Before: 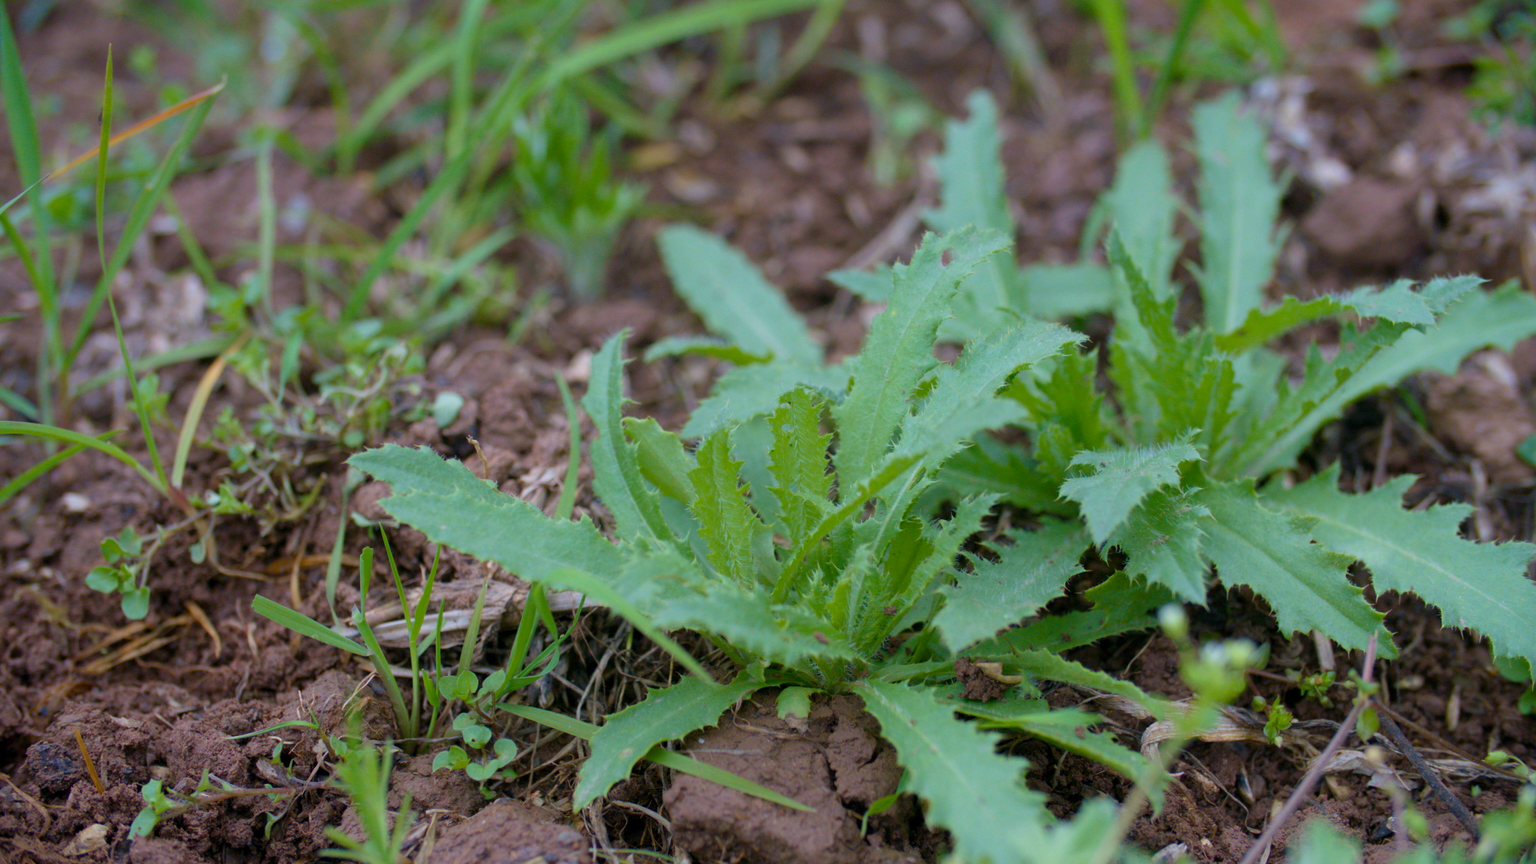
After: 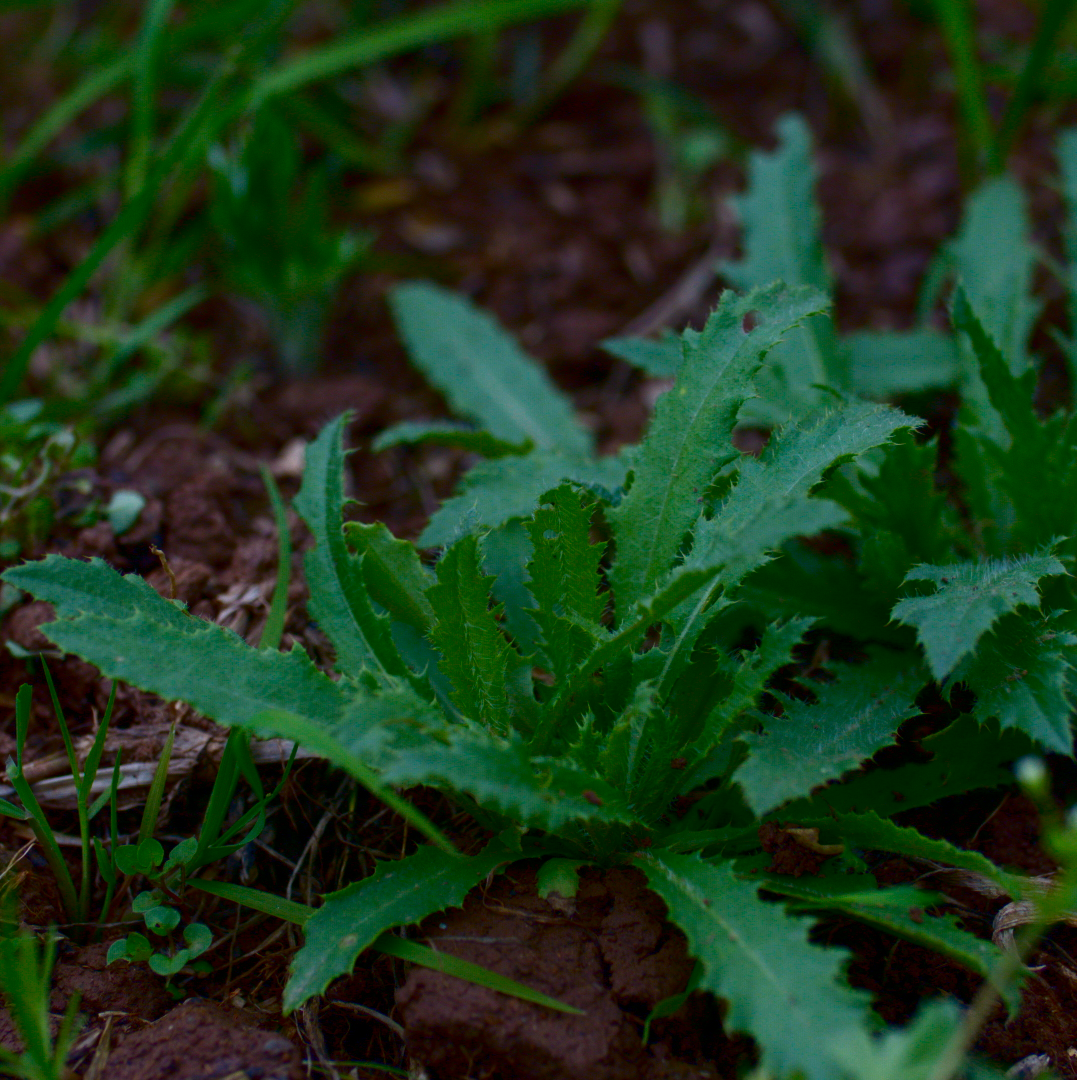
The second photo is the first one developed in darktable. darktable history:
contrast brightness saturation: contrast 0.094, brightness -0.61, saturation 0.174
crop and rotate: left 22.628%, right 21.271%
